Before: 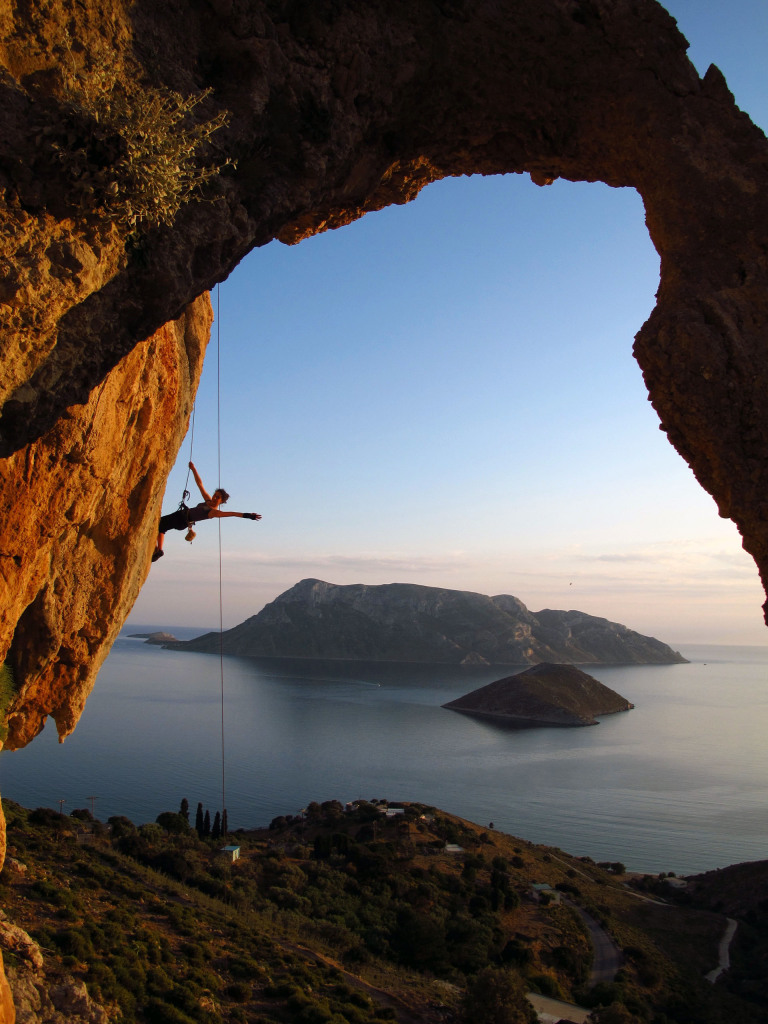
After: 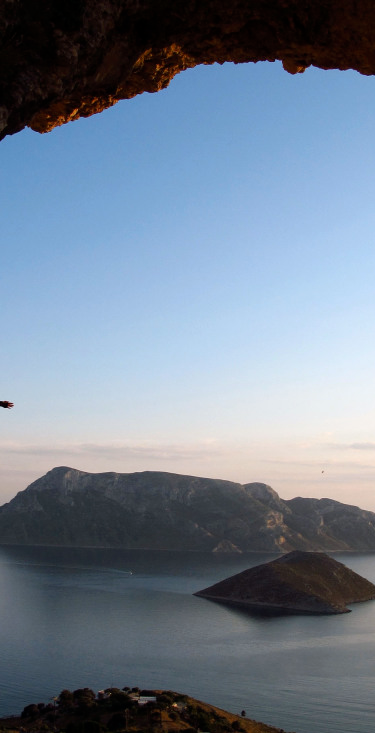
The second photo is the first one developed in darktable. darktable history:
crop: left 32.297%, top 10.983%, right 18.789%, bottom 17.4%
